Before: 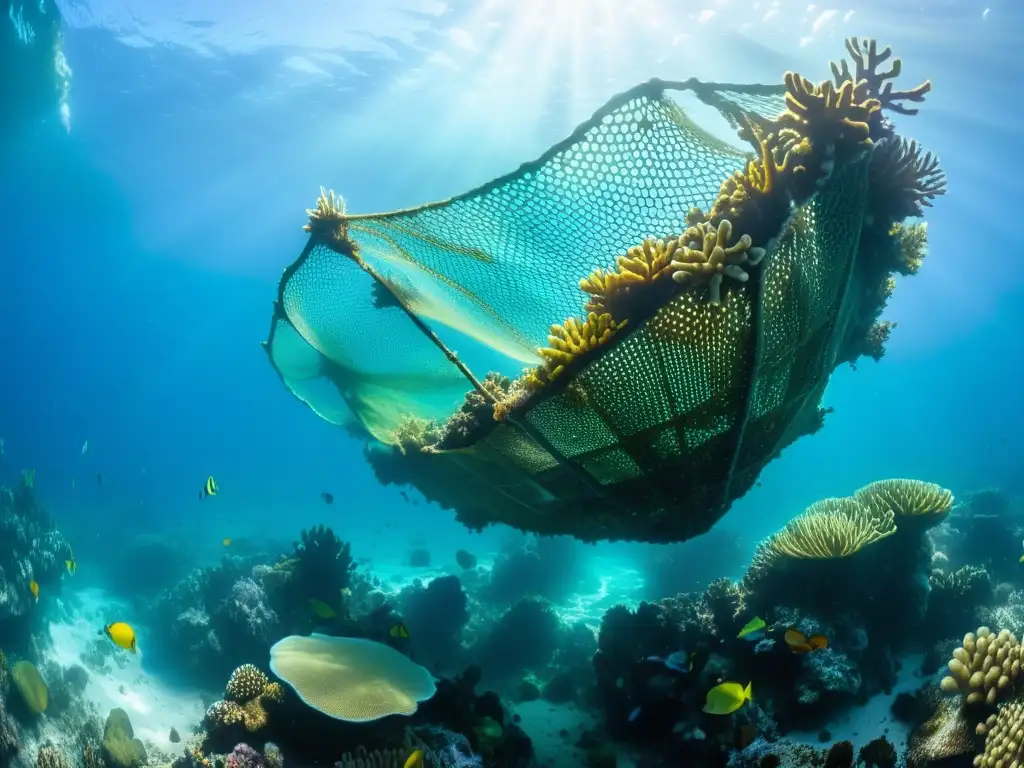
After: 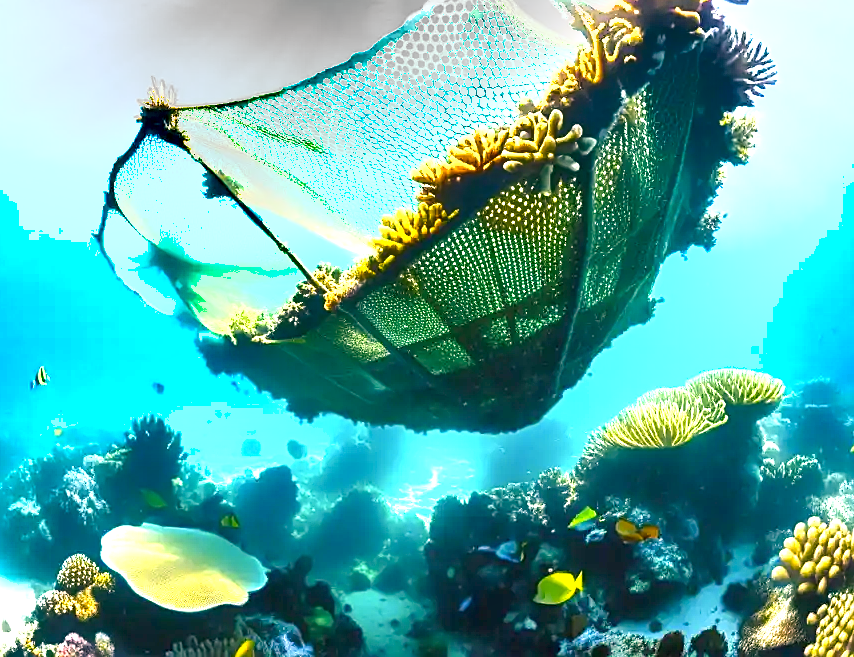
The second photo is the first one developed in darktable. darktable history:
shadows and highlights: soften with gaussian
exposure: black level correction 0, exposure 1.999 EV, compensate exposure bias true, compensate highlight preservation false
crop: left 16.531%, top 14.443%
sharpen: on, module defaults
color balance rgb: highlights gain › chroma 4.606%, highlights gain › hue 30.36°, perceptual saturation grading › global saturation 30.176%
